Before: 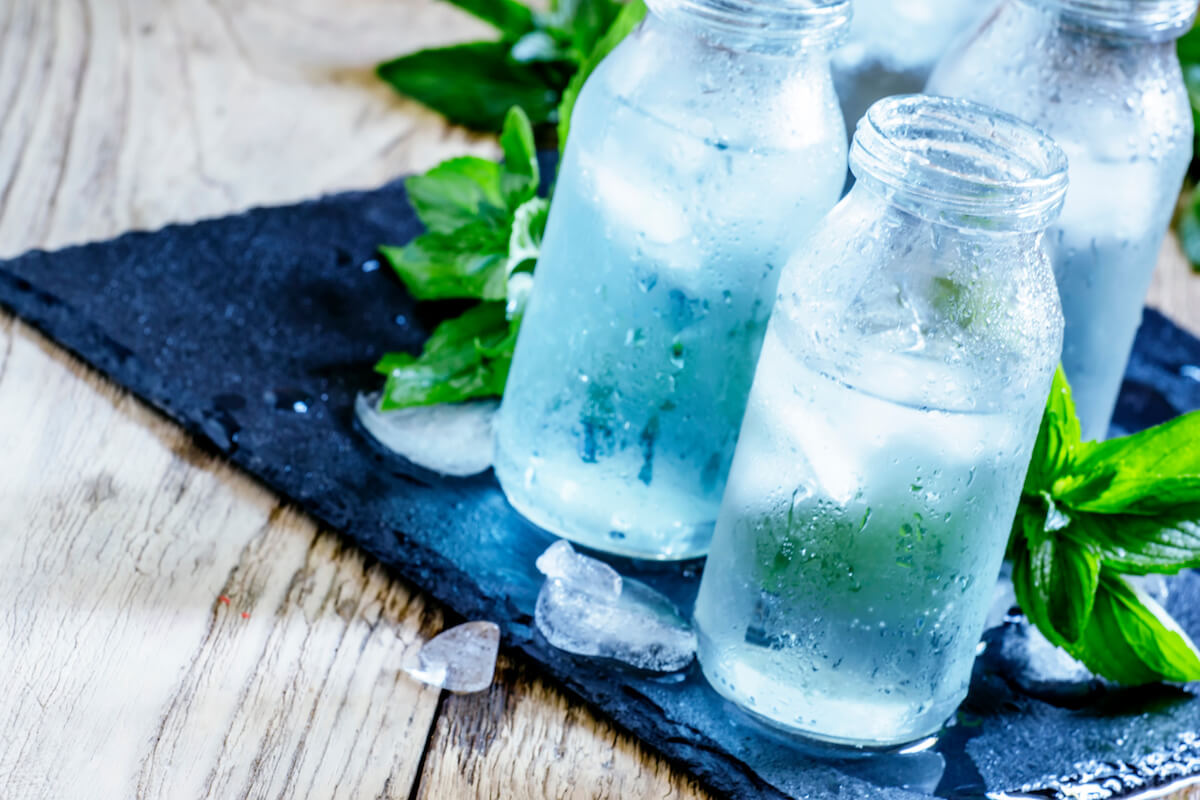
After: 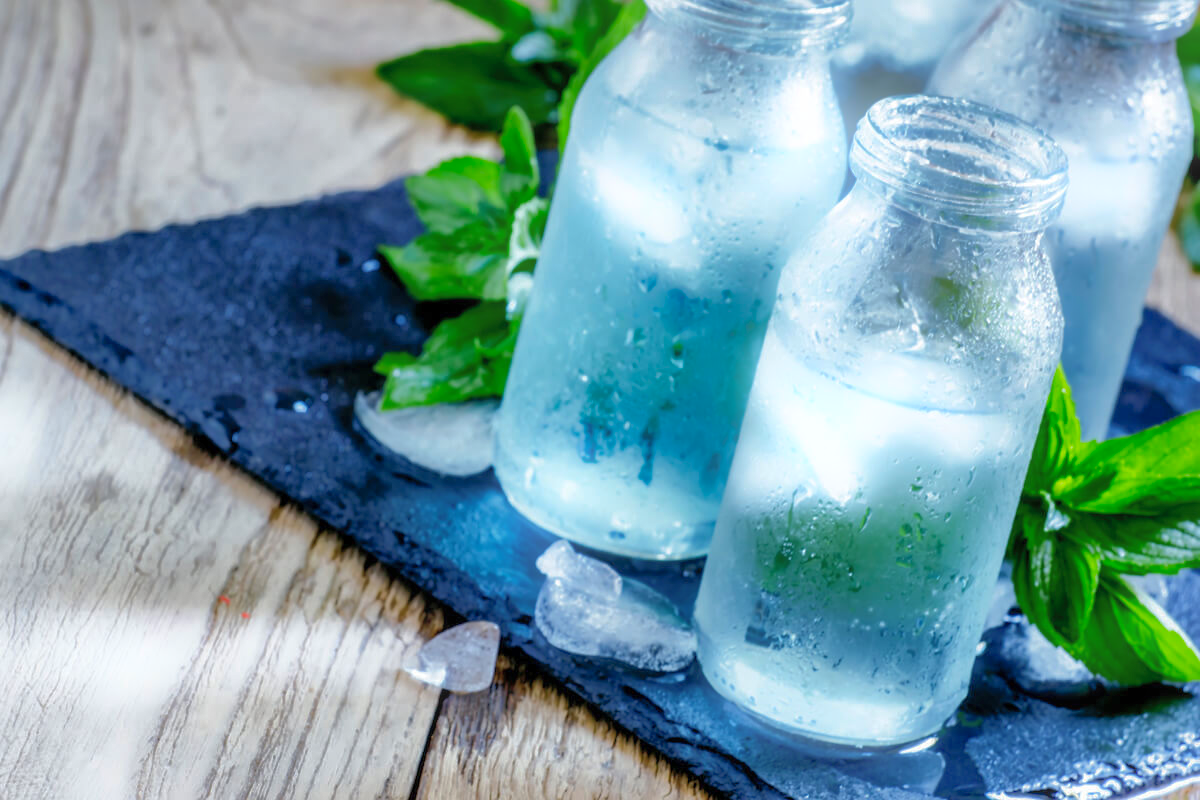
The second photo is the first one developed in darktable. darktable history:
bloom: size 5%, threshold 95%, strength 15%
shadows and highlights: shadows 60, highlights -60
